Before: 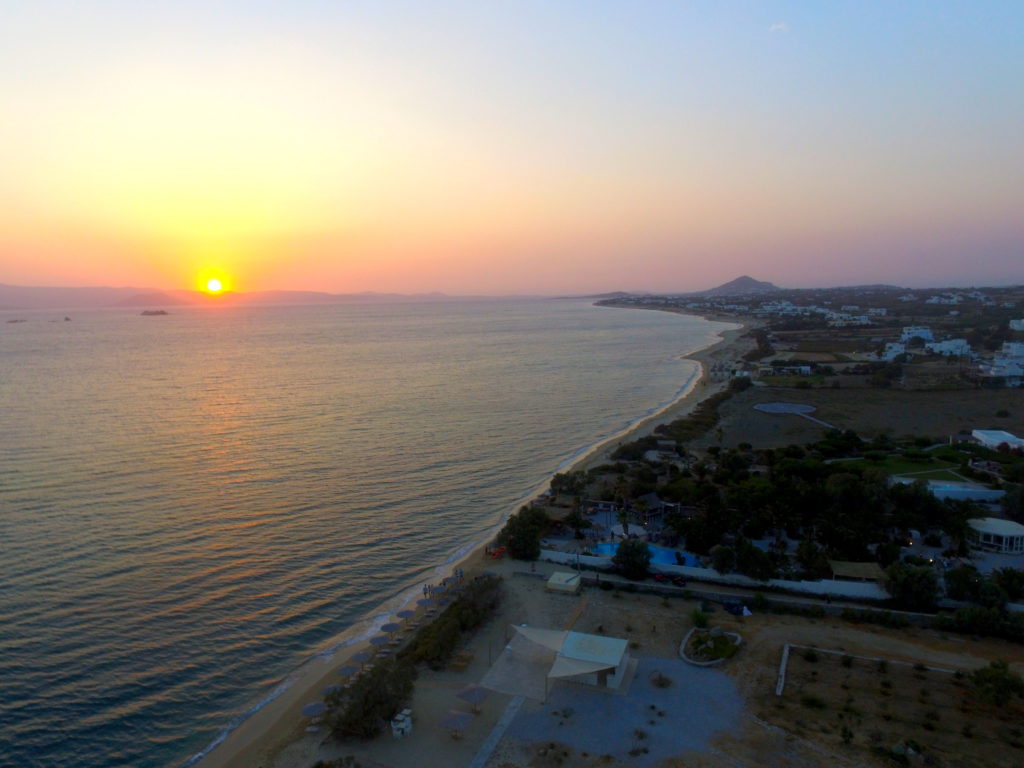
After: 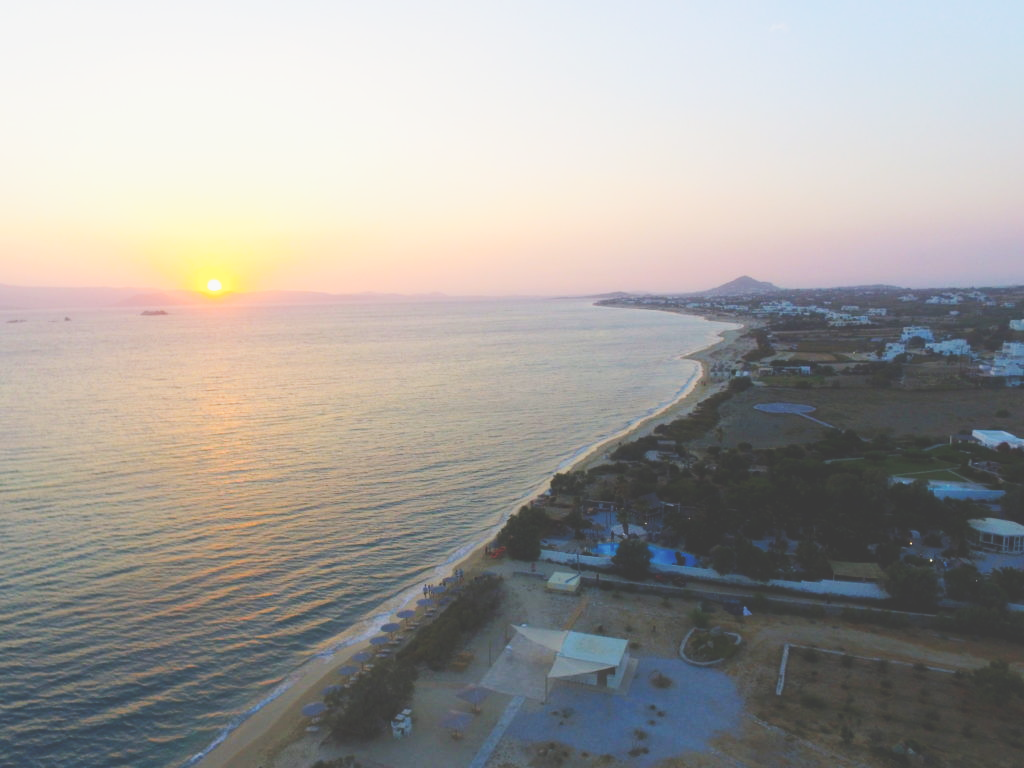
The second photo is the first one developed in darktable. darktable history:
exposure: black level correction -0.032, compensate highlight preservation false
tone curve: curves: ch0 [(0, 0.029) (0.071, 0.087) (0.223, 0.265) (0.447, 0.605) (0.654, 0.823) (0.861, 0.943) (1, 0.981)]; ch1 [(0, 0) (0.353, 0.344) (0.447, 0.449) (0.502, 0.501) (0.547, 0.54) (0.57, 0.582) (0.608, 0.608) (0.618, 0.631) (0.657, 0.699) (1, 1)]; ch2 [(0, 0) (0.34, 0.314) (0.456, 0.456) (0.5, 0.503) (0.528, 0.54) (0.557, 0.577) (0.589, 0.626) (1, 1)], preserve colors none
